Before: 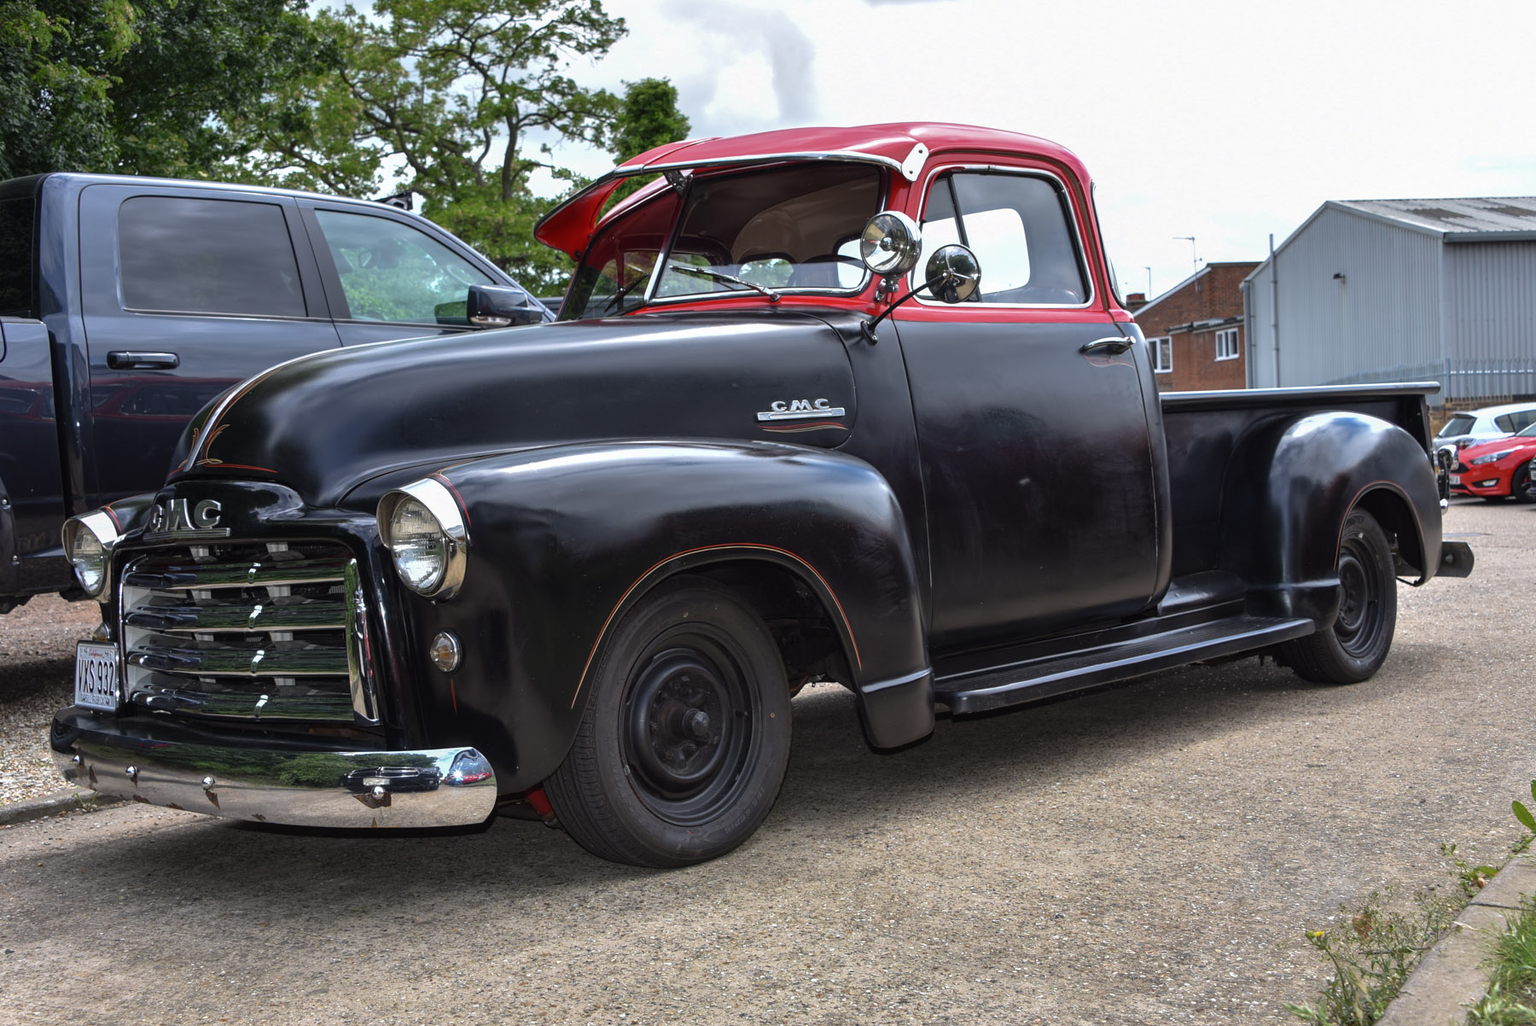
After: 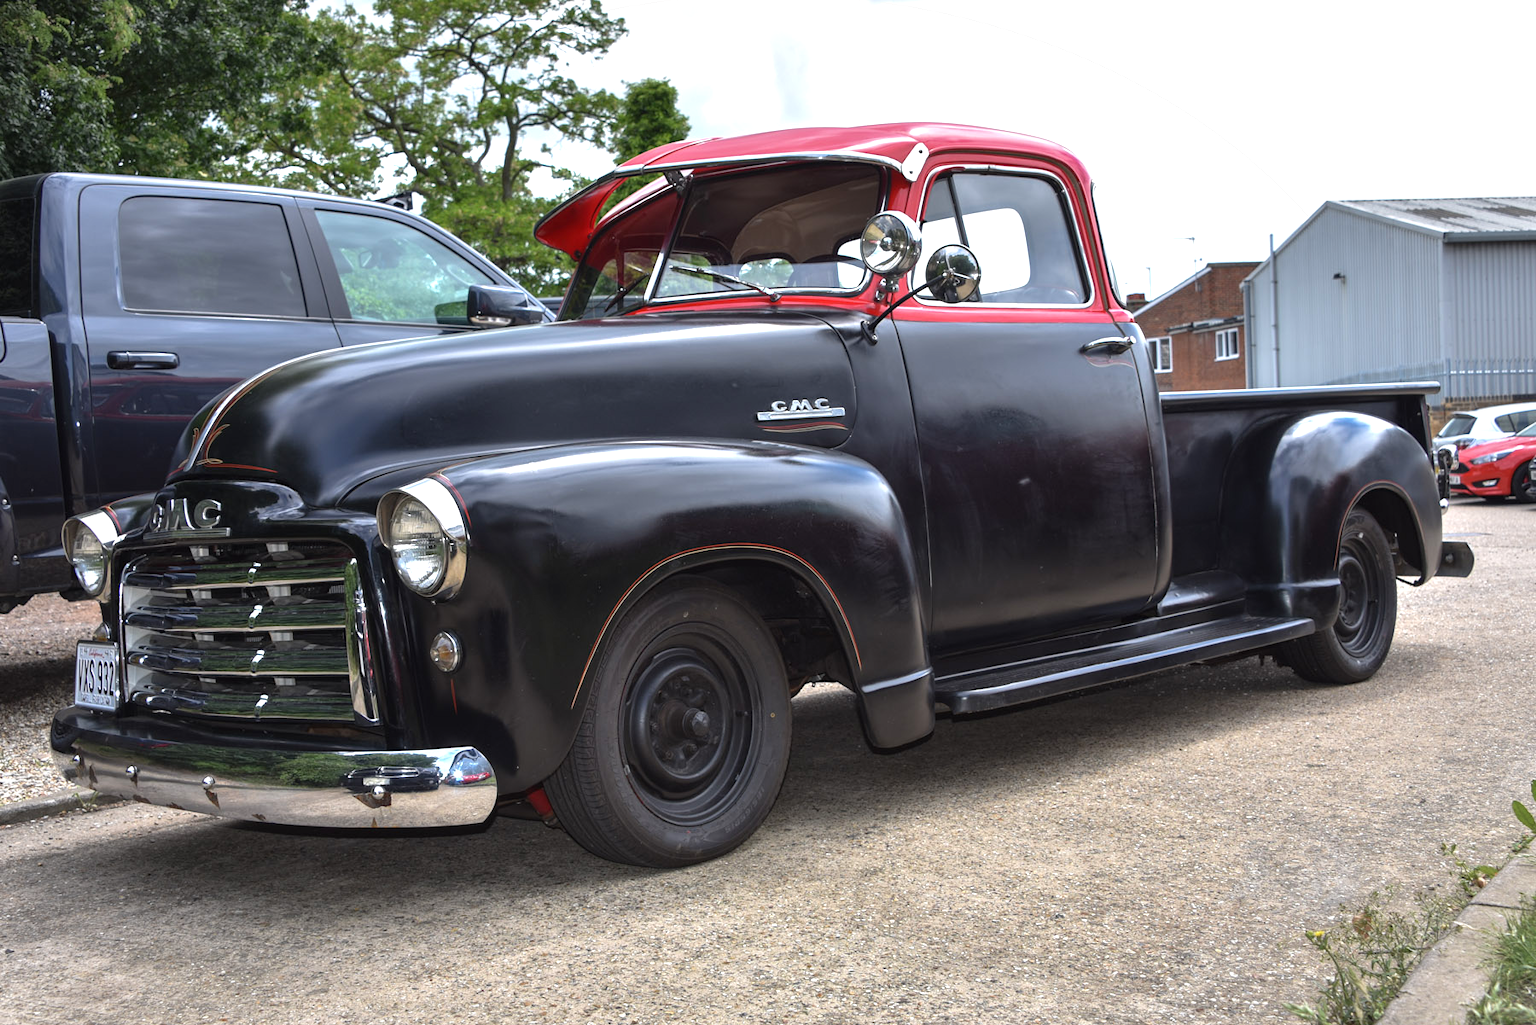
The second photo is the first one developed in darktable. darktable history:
tone equalizer: on, module defaults
vignetting: fall-off start 85.63%, fall-off radius 79.69%, brightness -0.27, width/height ratio 1.213, unbound false
exposure: black level correction 0, exposure 0.499 EV, compensate exposure bias true, compensate highlight preservation false
